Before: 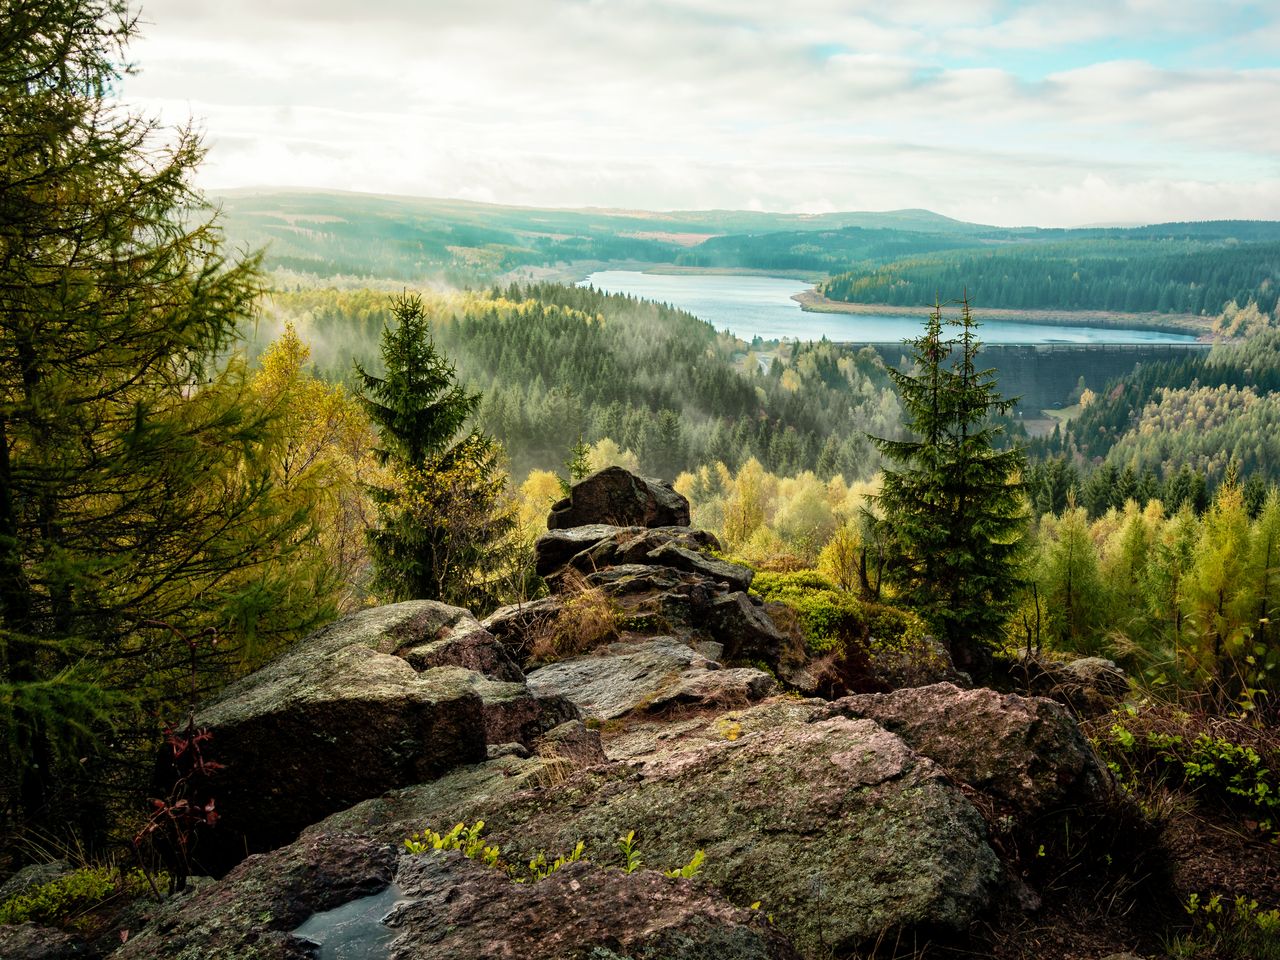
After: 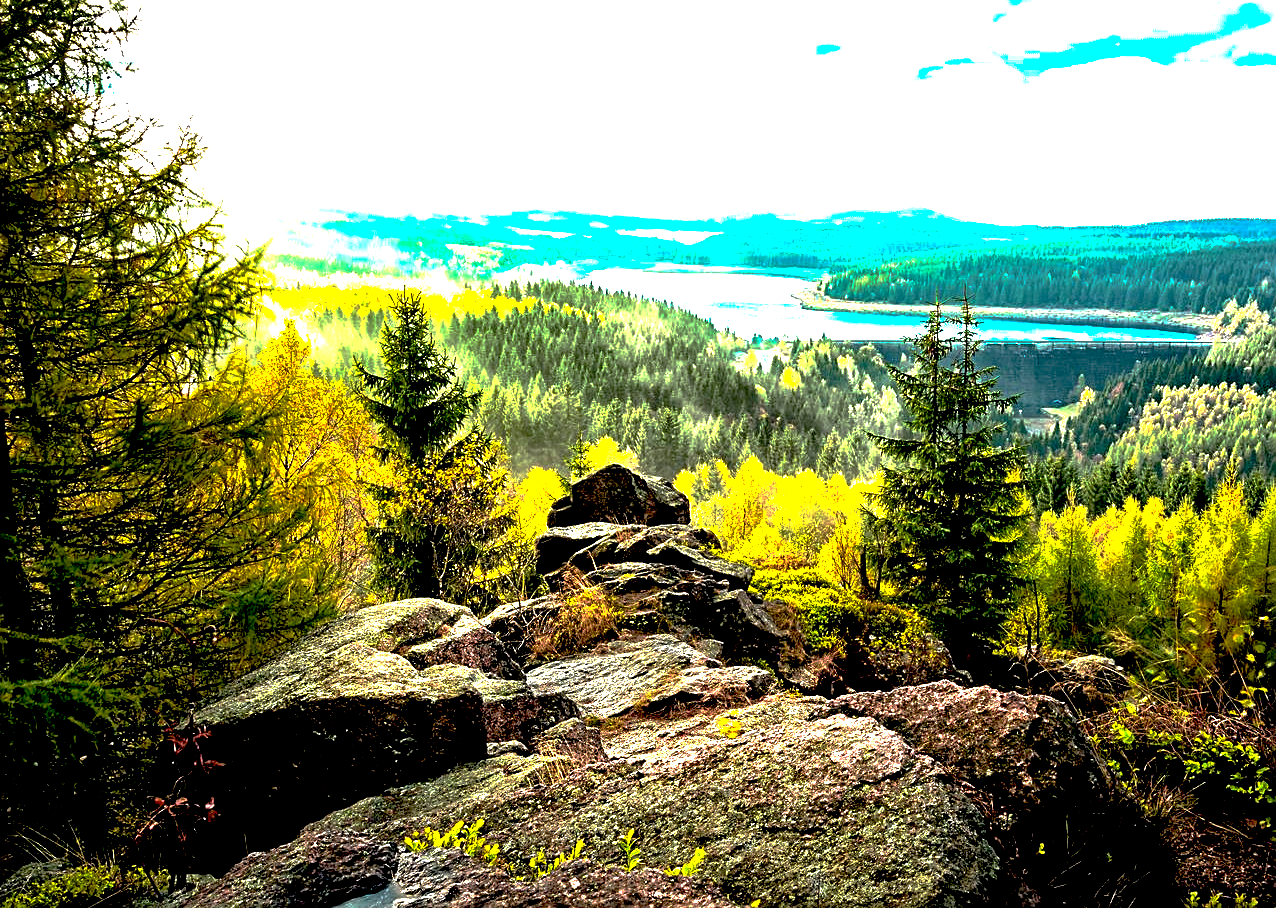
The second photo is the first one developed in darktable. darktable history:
haze removal: strength 0.301, distance 0.25, compatibility mode true, adaptive false
crop: top 0.275%, right 0.257%, bottom 5.073%
local contrast: highlights 100%, shadows 102%, detail 120%, midtone range 0.2
base curve: curves: ch0 [(0, 0) (0.841, 0.609) (1, 1)], preserve colors none
exposure: black level correction 0.015, exposure 1.79 EV, compensate highlight preservation false
sharpen: amount 0.555
tone equalizer: on, module defaults
